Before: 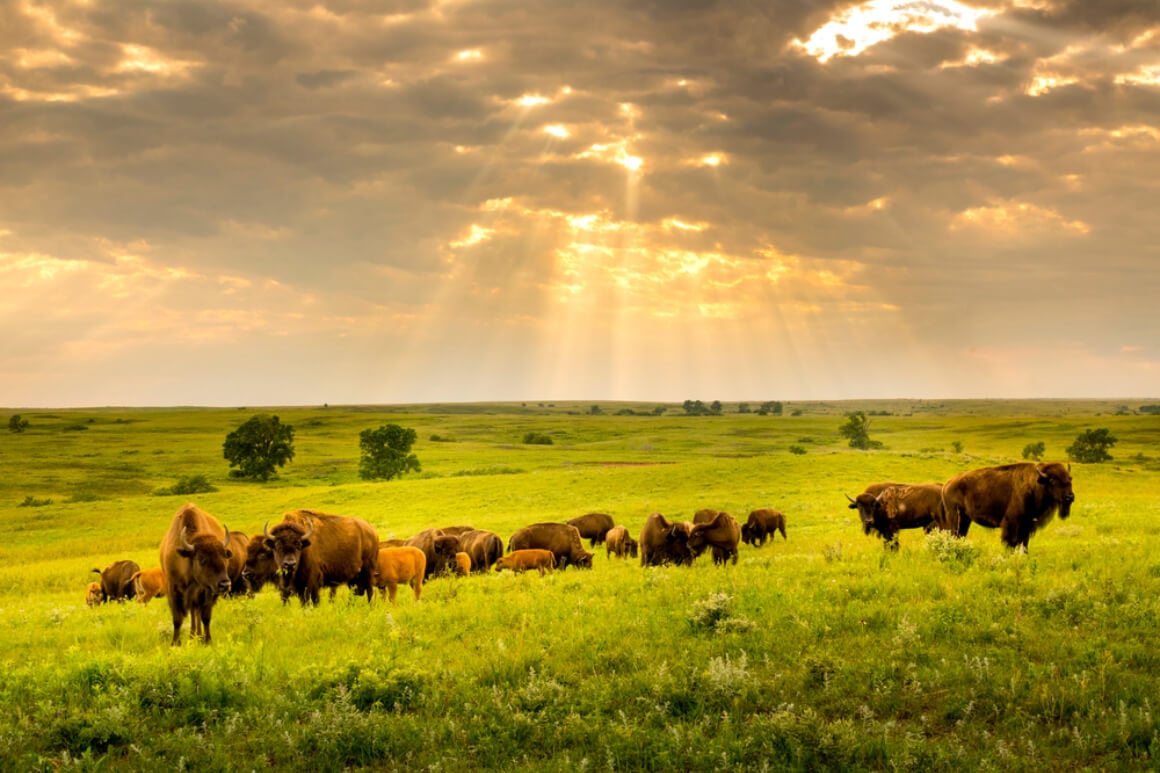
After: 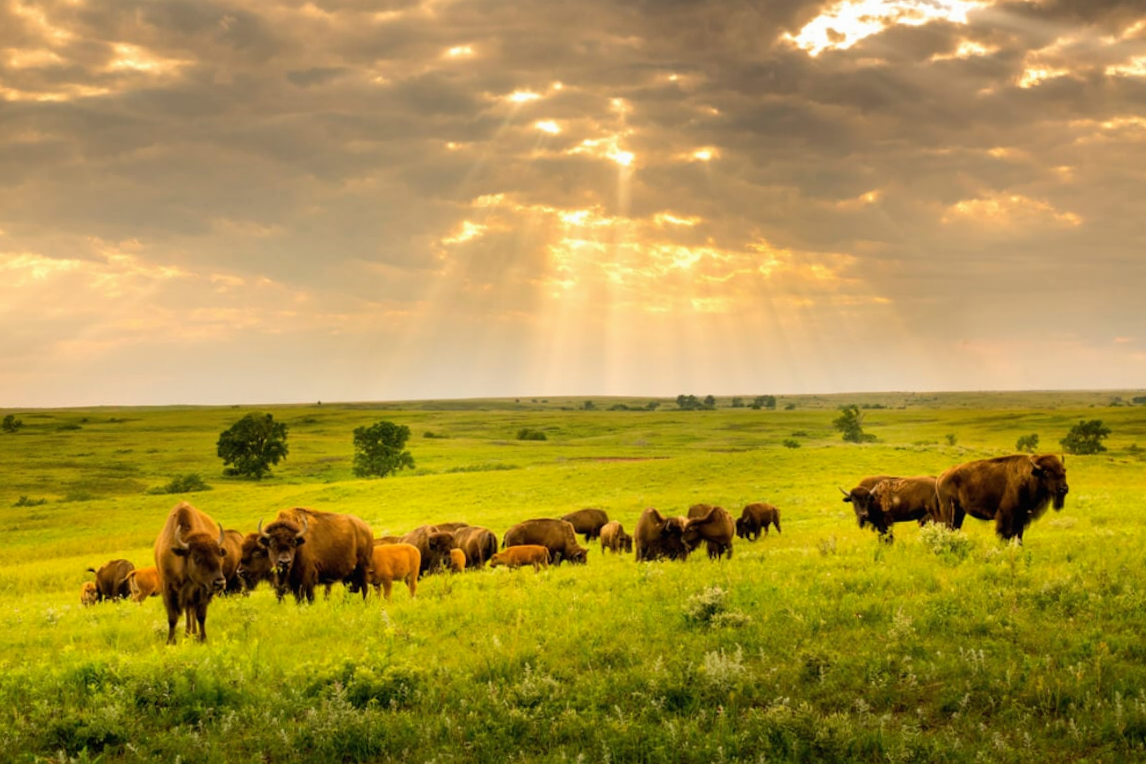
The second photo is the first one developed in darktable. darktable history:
rotate and perspective: rotation -0.45°, automatic cropping original format, crop left 0.008, crop right 0.992, crop top 0.012, crop bottom 0.988
local contrast: mode bilateral grid, contrast 100, coarseness 100, detail 91%, midtone range 0.2
